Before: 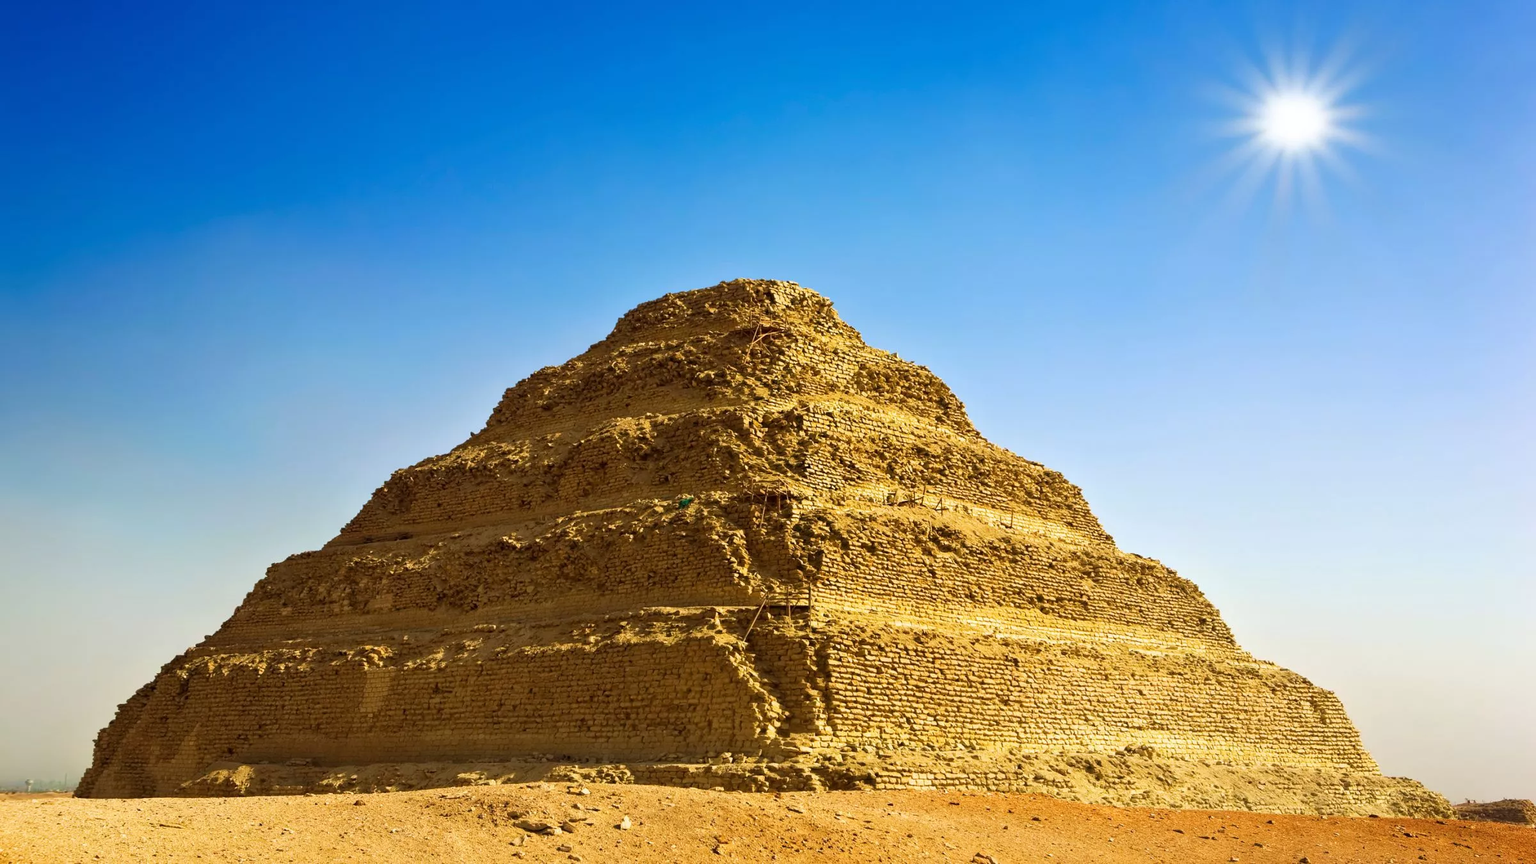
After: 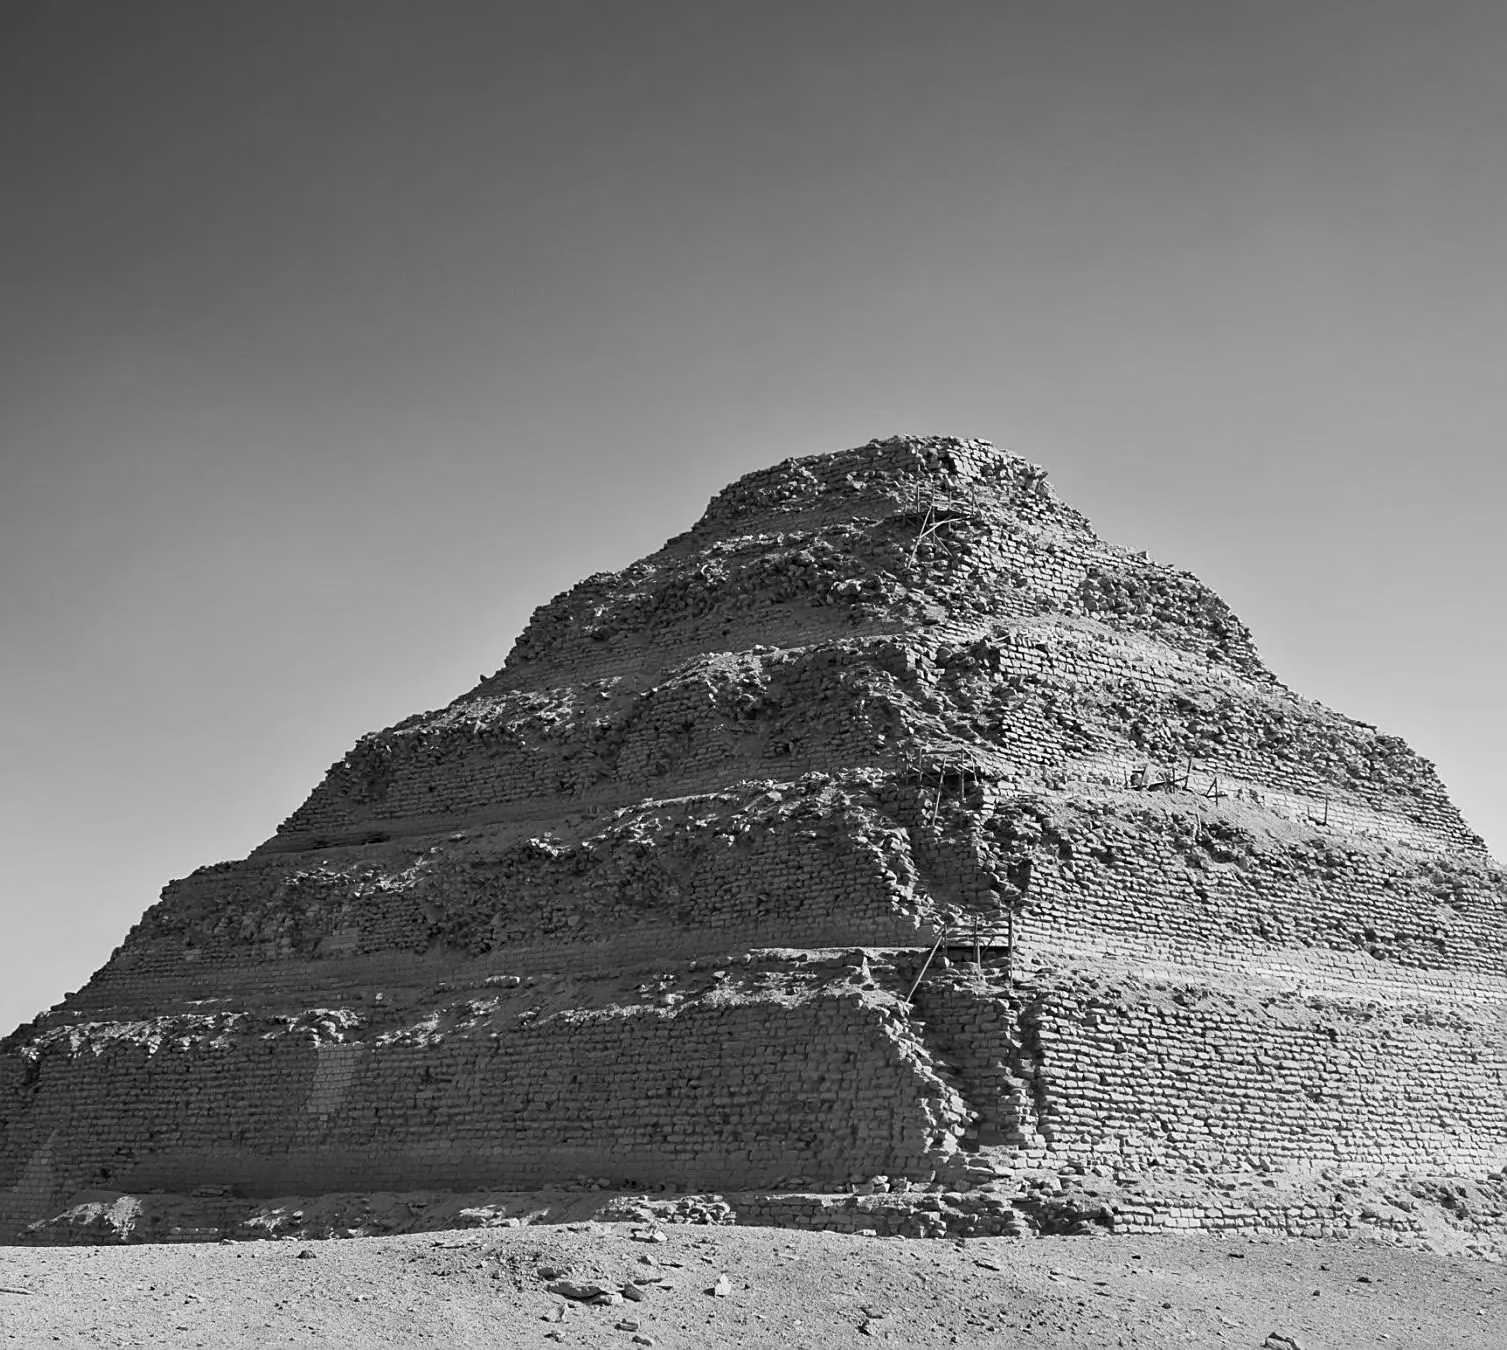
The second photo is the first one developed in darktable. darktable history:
monochrome: a -92.57, b 58.91
sharpen: on, module defaults
crop: left 10.644%, right 26.528%
